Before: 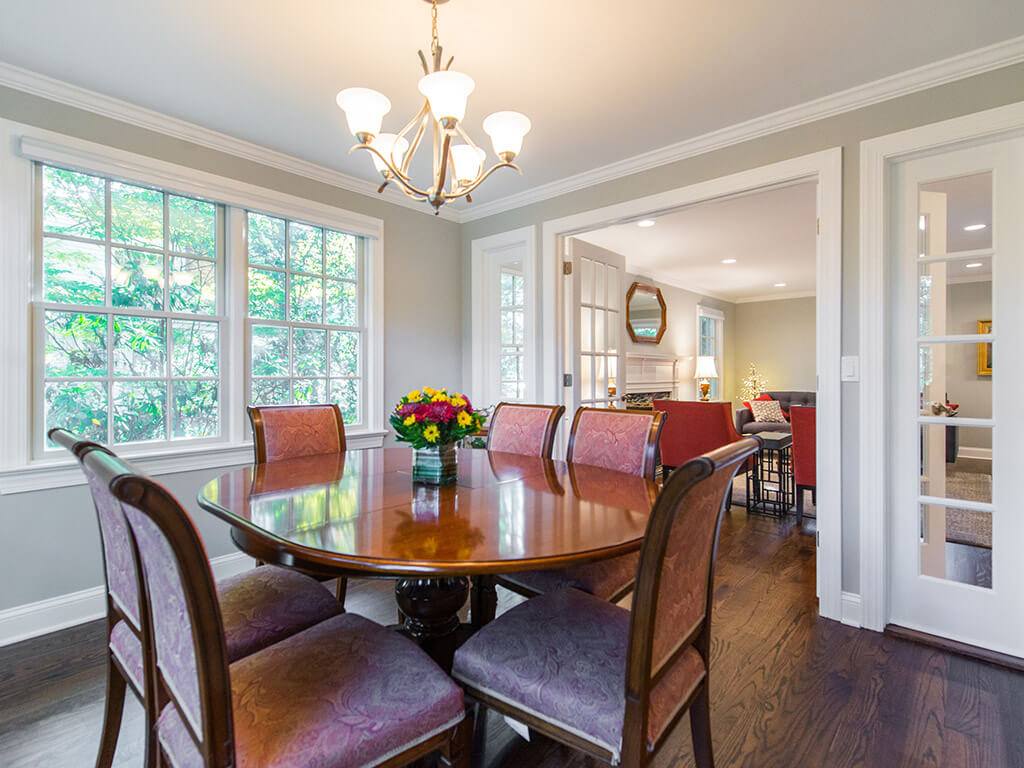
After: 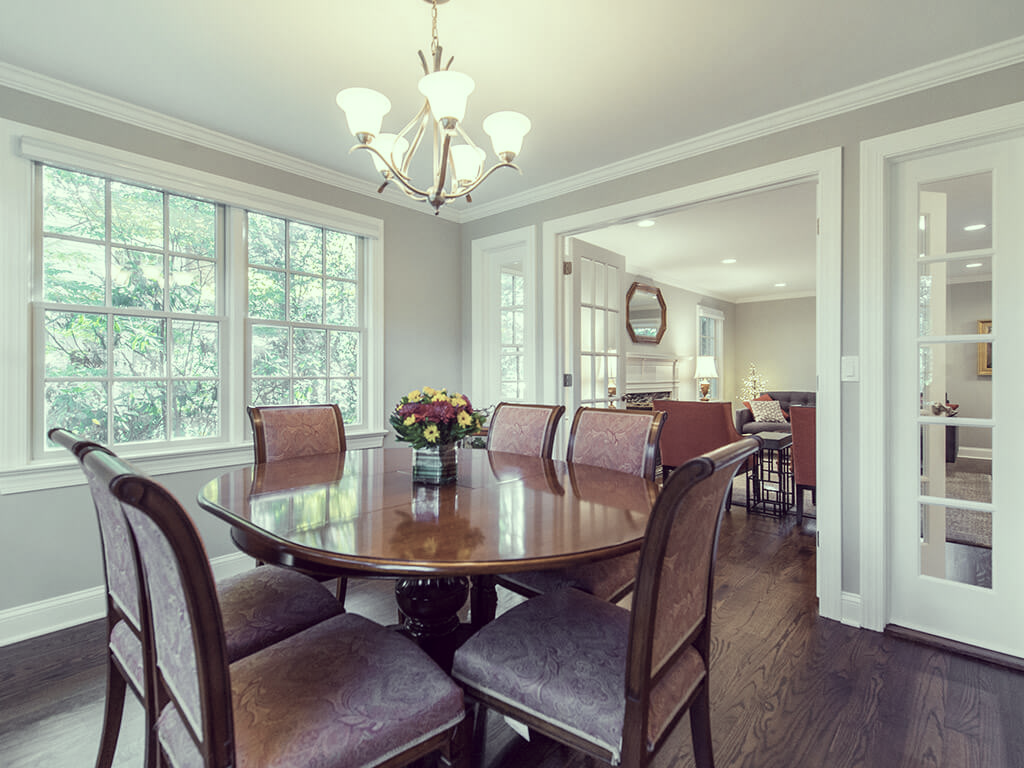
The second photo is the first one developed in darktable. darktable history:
color correction: highlights a* -20.17, highlights b* 20.35, shadows a* 19.83, shadows b* -19.77, saturation 0.434
